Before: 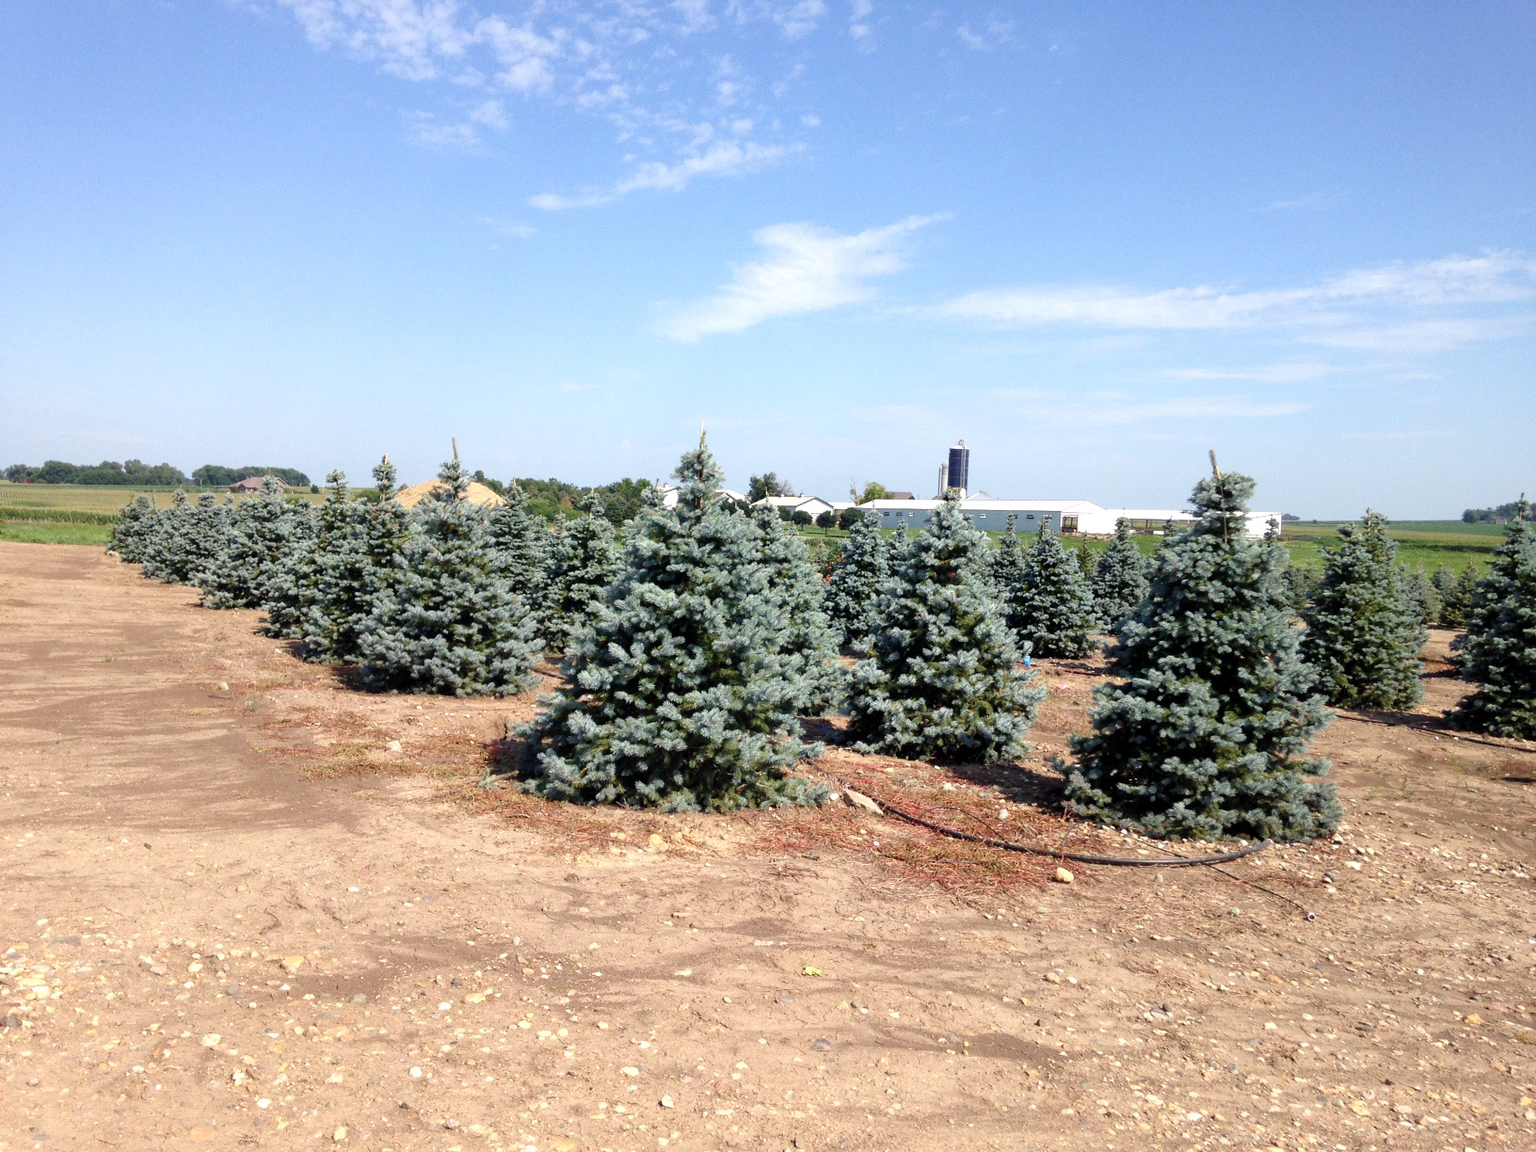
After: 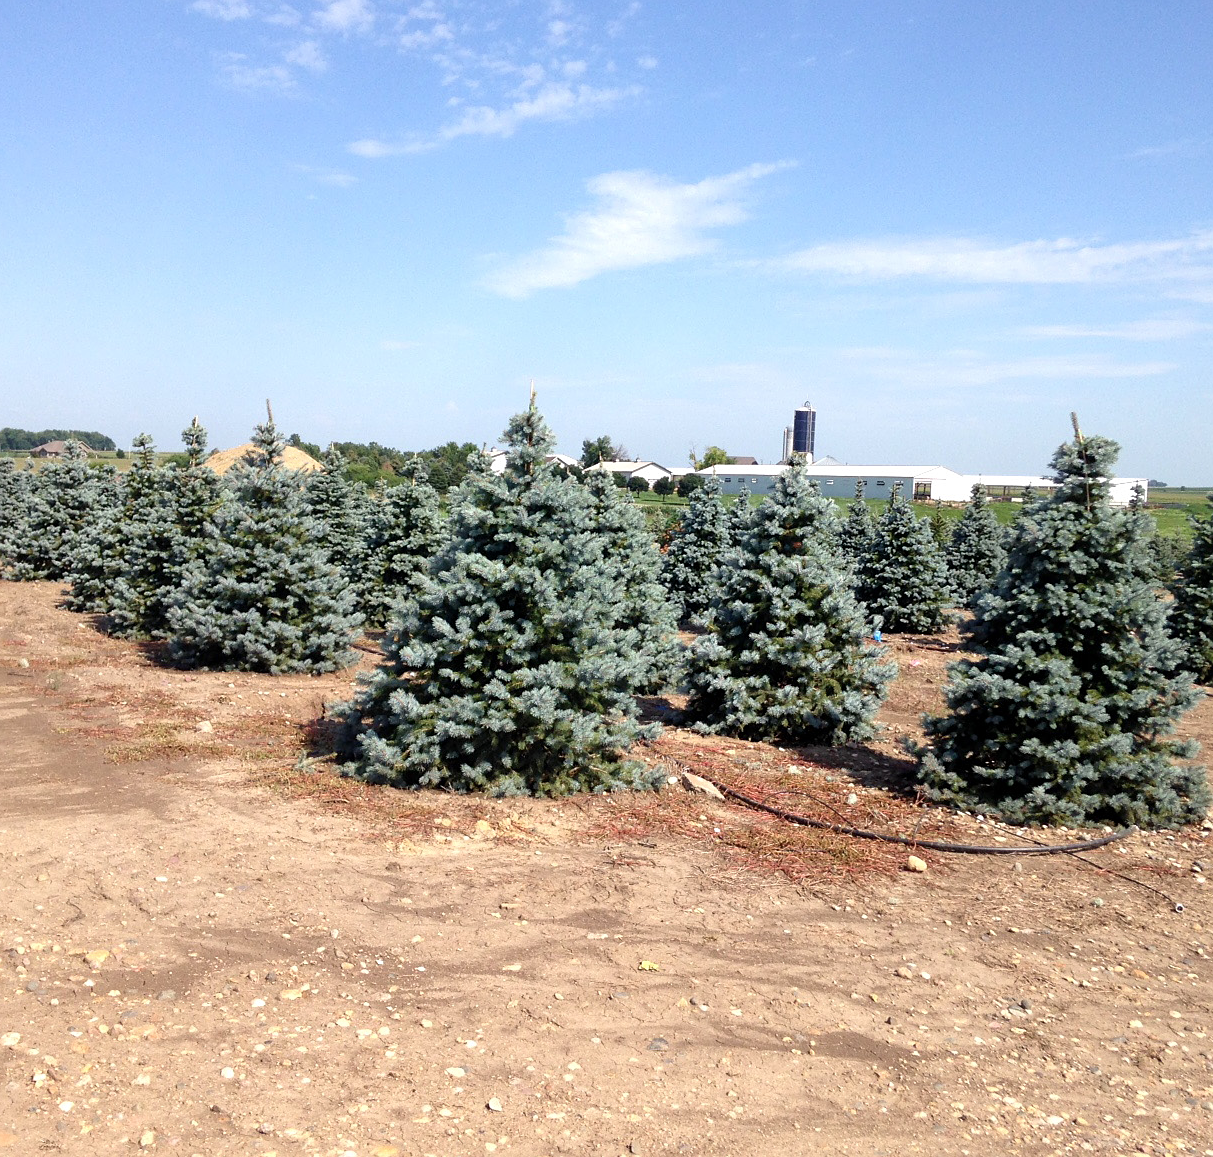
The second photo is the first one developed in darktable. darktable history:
sharpen: radius 1.315, amount 0.297, threshold 0.158
crop and rotate: left 13.127%, top 5.425%, right 12.545%
